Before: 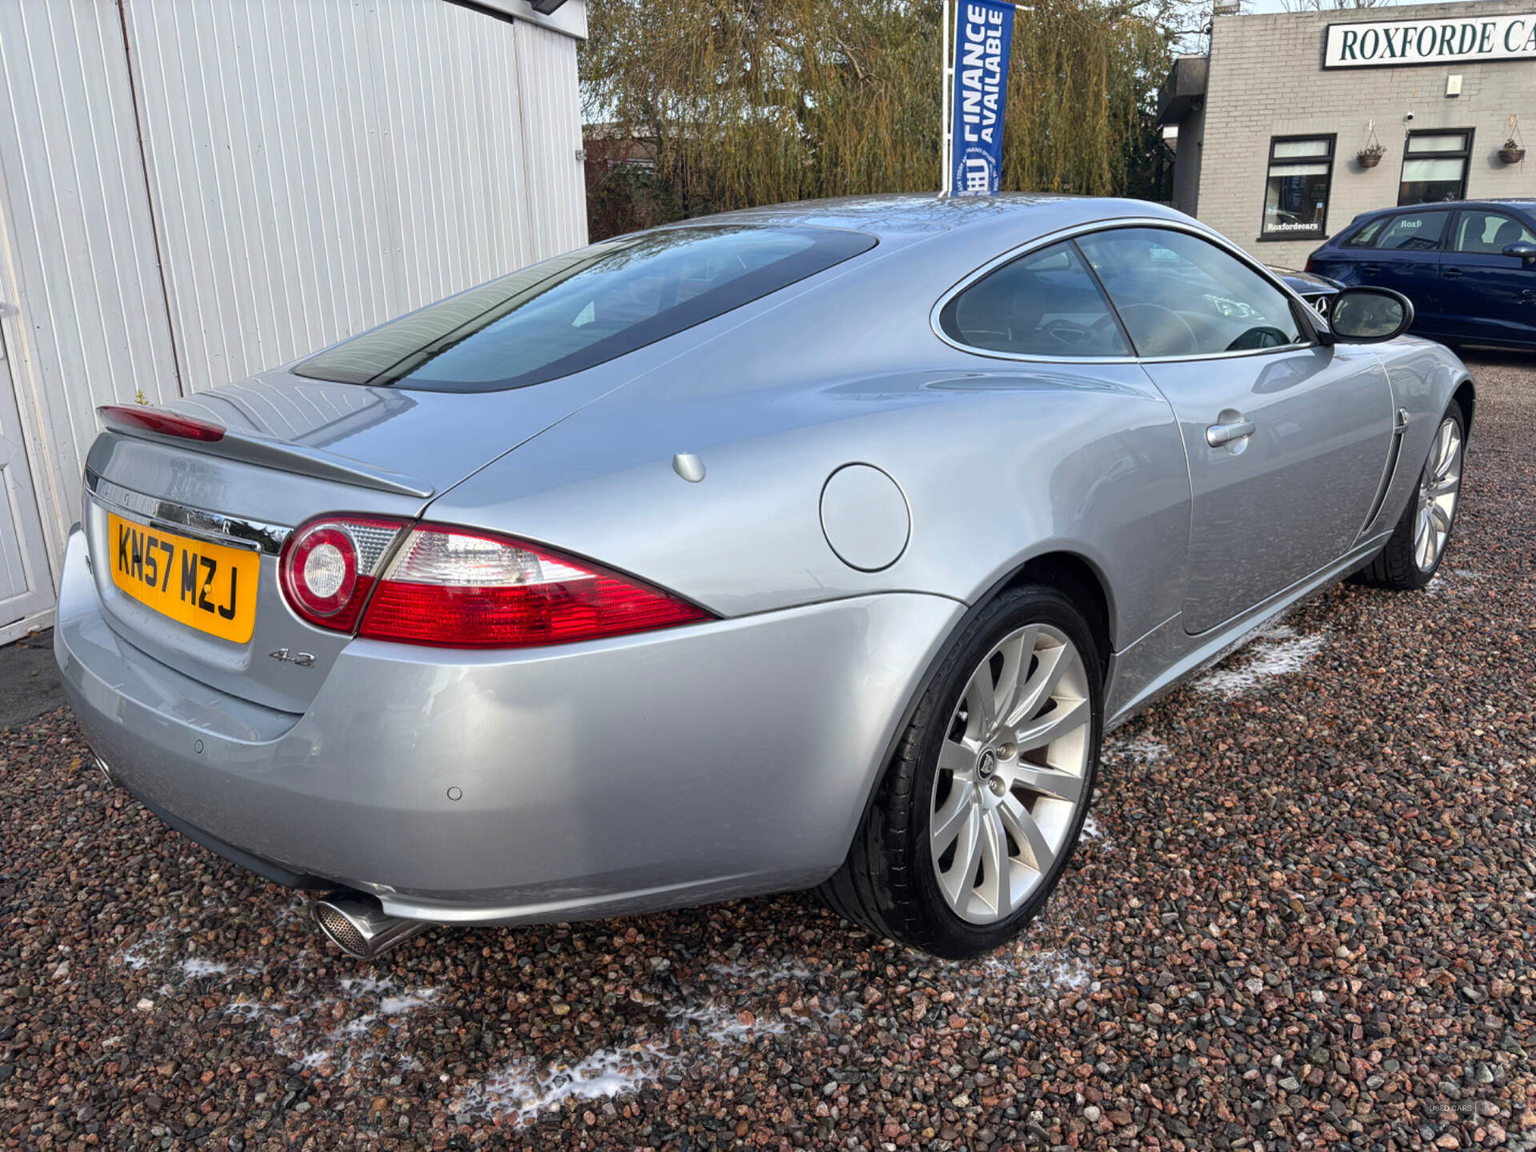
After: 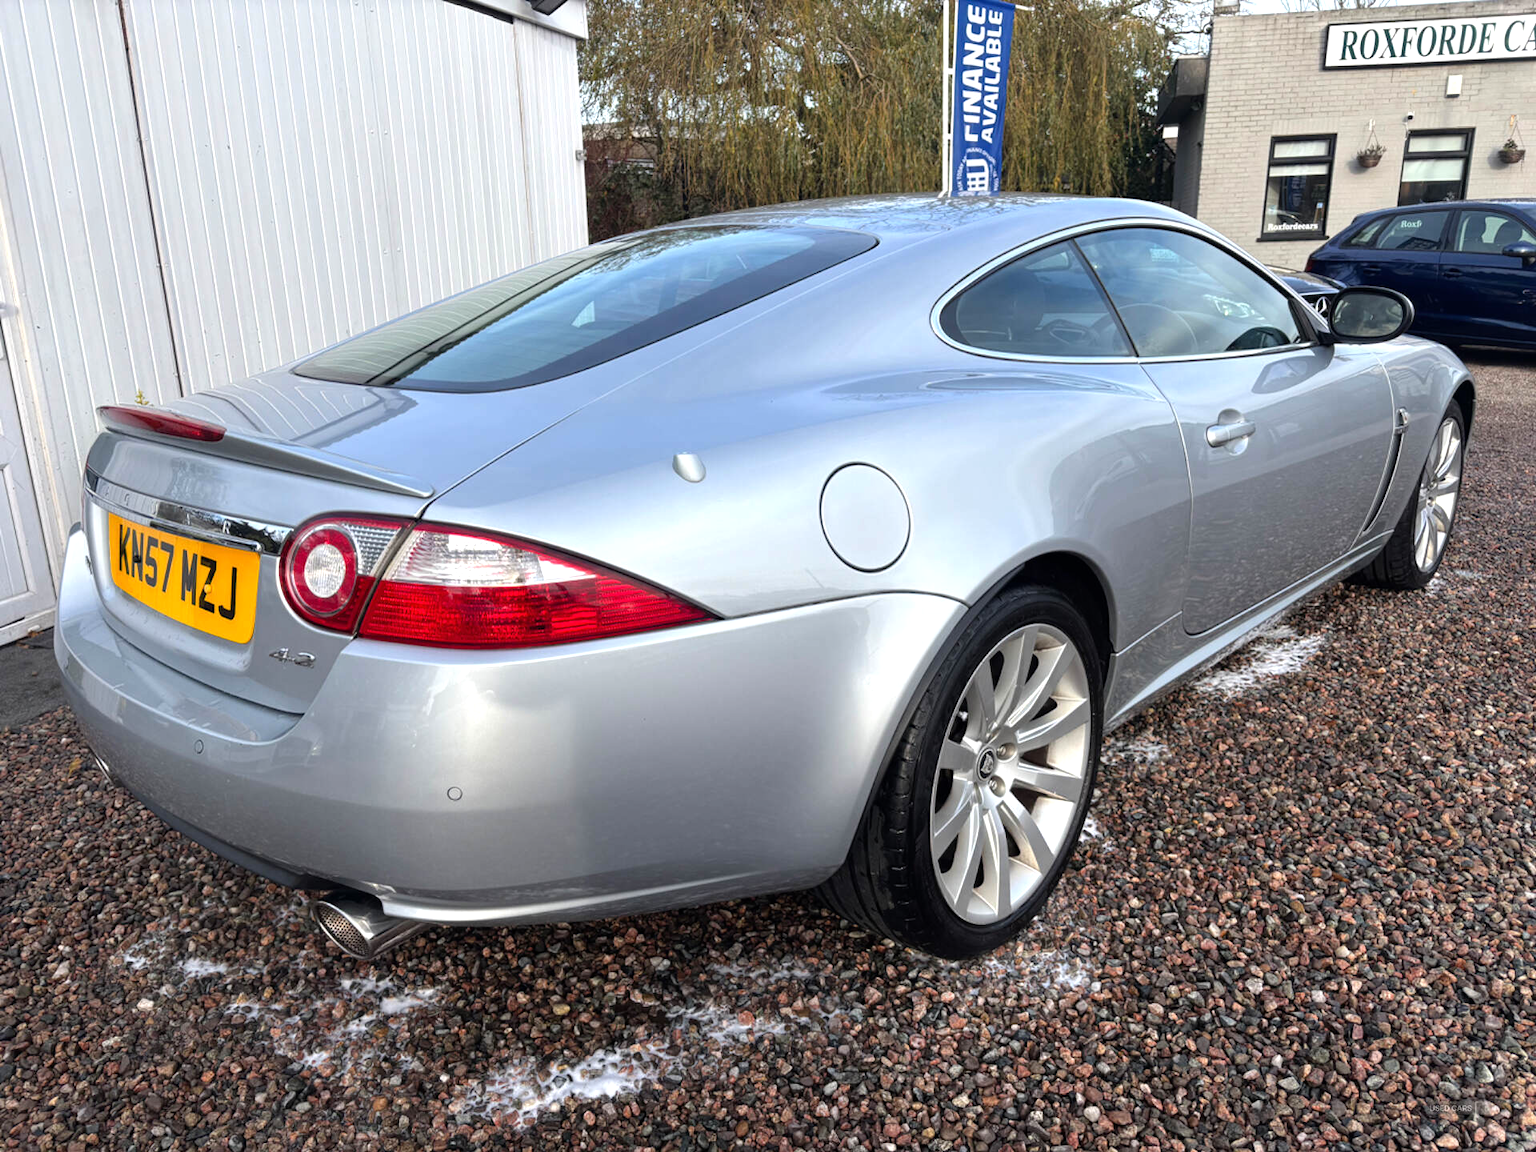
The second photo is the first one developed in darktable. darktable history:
tone equalizer: -8 EV -0.391 EV, -7 EV -0.422 EV, -6 EV -0.356 EV, -5 EV -0.183 EV, -3 EV 0.217 EV, -2 EV 0.316 EV, -1 EV 0.405 EV, +0 EV 0.402 EV, mask exposure compensation -0.487 EV
